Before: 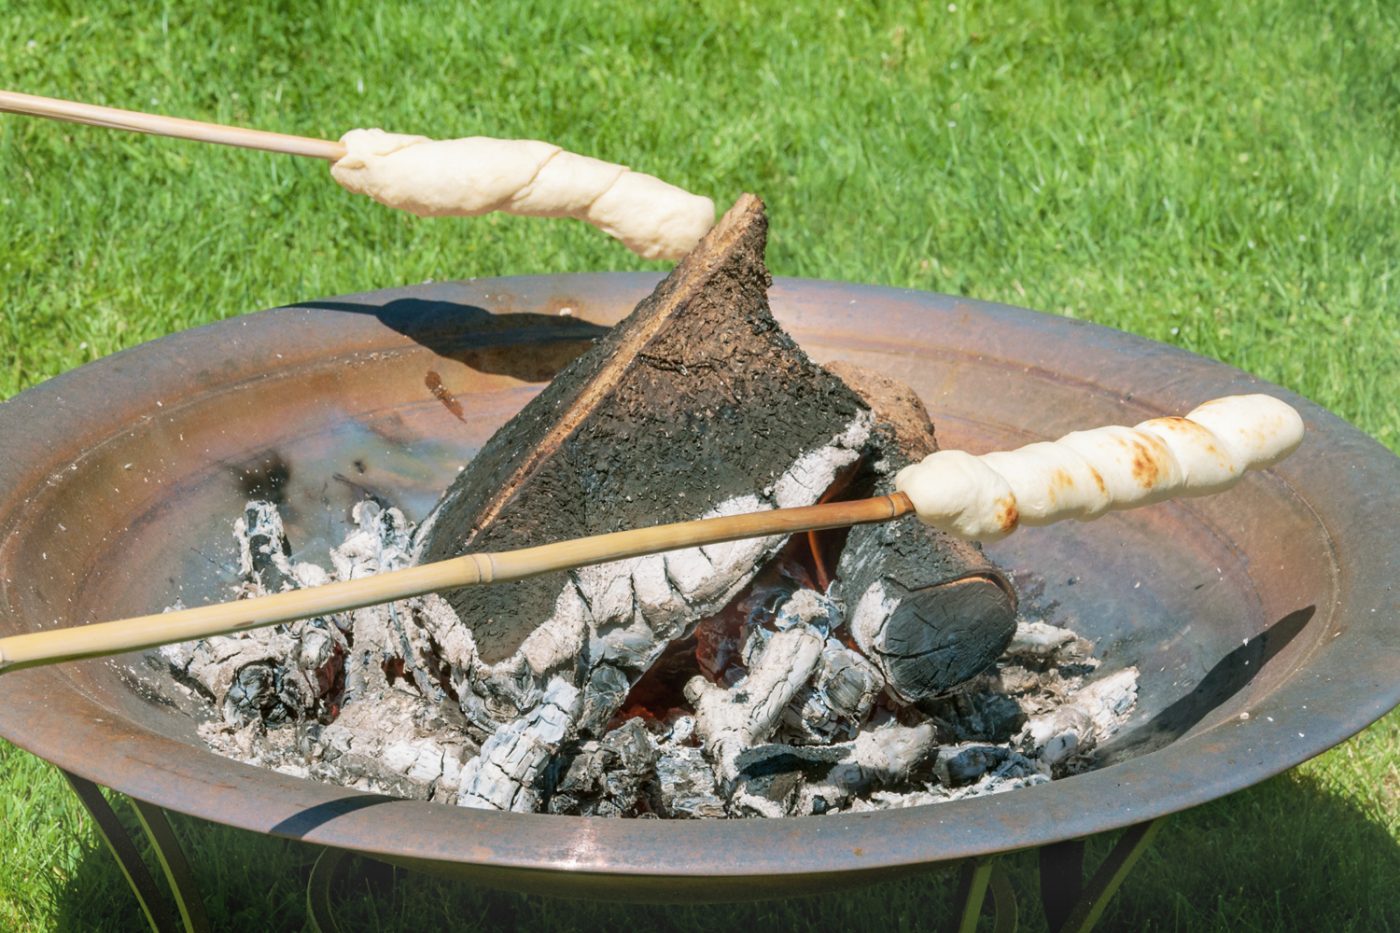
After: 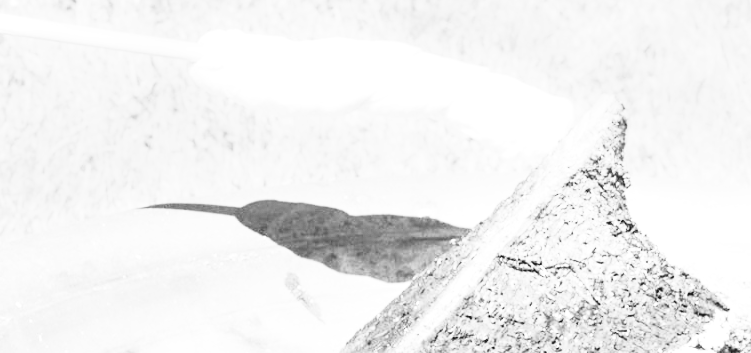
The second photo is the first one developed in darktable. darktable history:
rotate and perspective: crop left 0, crop top 0
white balance: emerald 1
color balance: mode lift, gamma, gain (sRGB)
rgb curve: curves: ch0 [(0, 0) (0.21, 0.15) (0.24, 0.21) (0.5, 0.75) (0.75, 0.96) (0.89, 0.99) (1, 1)]; ch1 [(0, 0.02) (0.21, 0.13) (0.25, 0.2) (0.5, 0.67) (0.75, 0.9) (0.89, 0.97) (1, 1)]; ch2 [(0, 0.02) (0.21, 0.13) (0.25, 0.2) (0.5, 0.67) (0.75, 0.9) (0.89, 0.97) (1, 1)], compensate middle gray true
crop: left 10.121%, top 10.631%, right 36.218%, bottom 51.526%
contrast brightness saturation: brightness 0.28
monochrome: on, module defaults
exposure: black level correction 0, exposure 1.45 EV, compensate exposure bias true, compensate highlight preservation false
